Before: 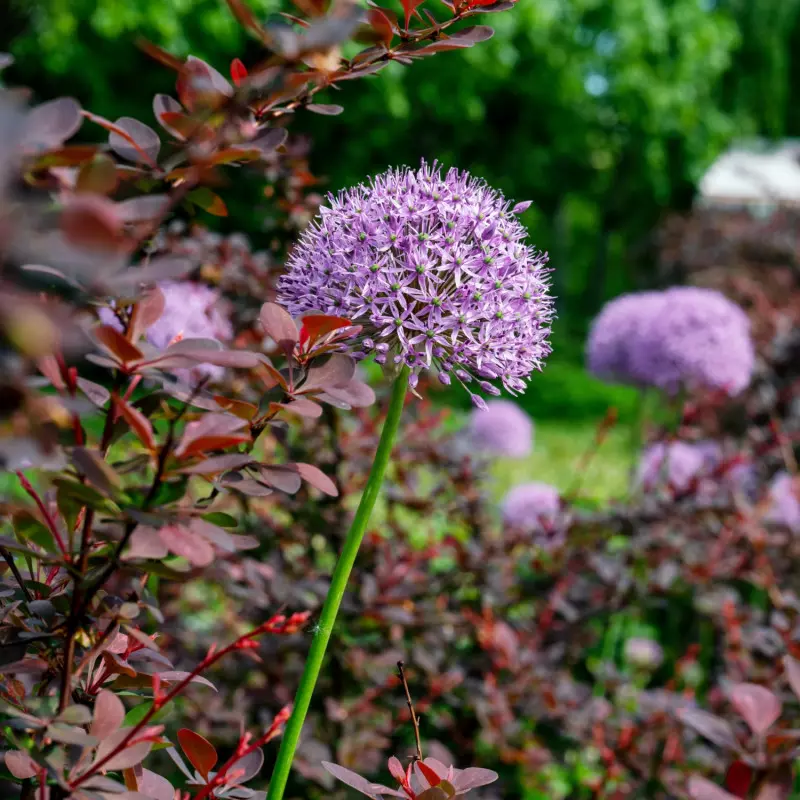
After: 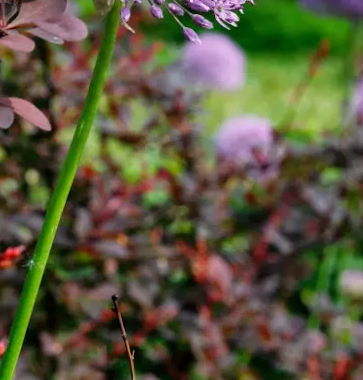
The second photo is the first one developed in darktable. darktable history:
crop: left 35.976%, top 45.819%, right 18.162%, bottom 5.807%
rotate and perspective: rotation -0.45°, automatic cropping original format, crop left 0.008, crop right 0.992, crop top 0.012, crop bottom 0.988
